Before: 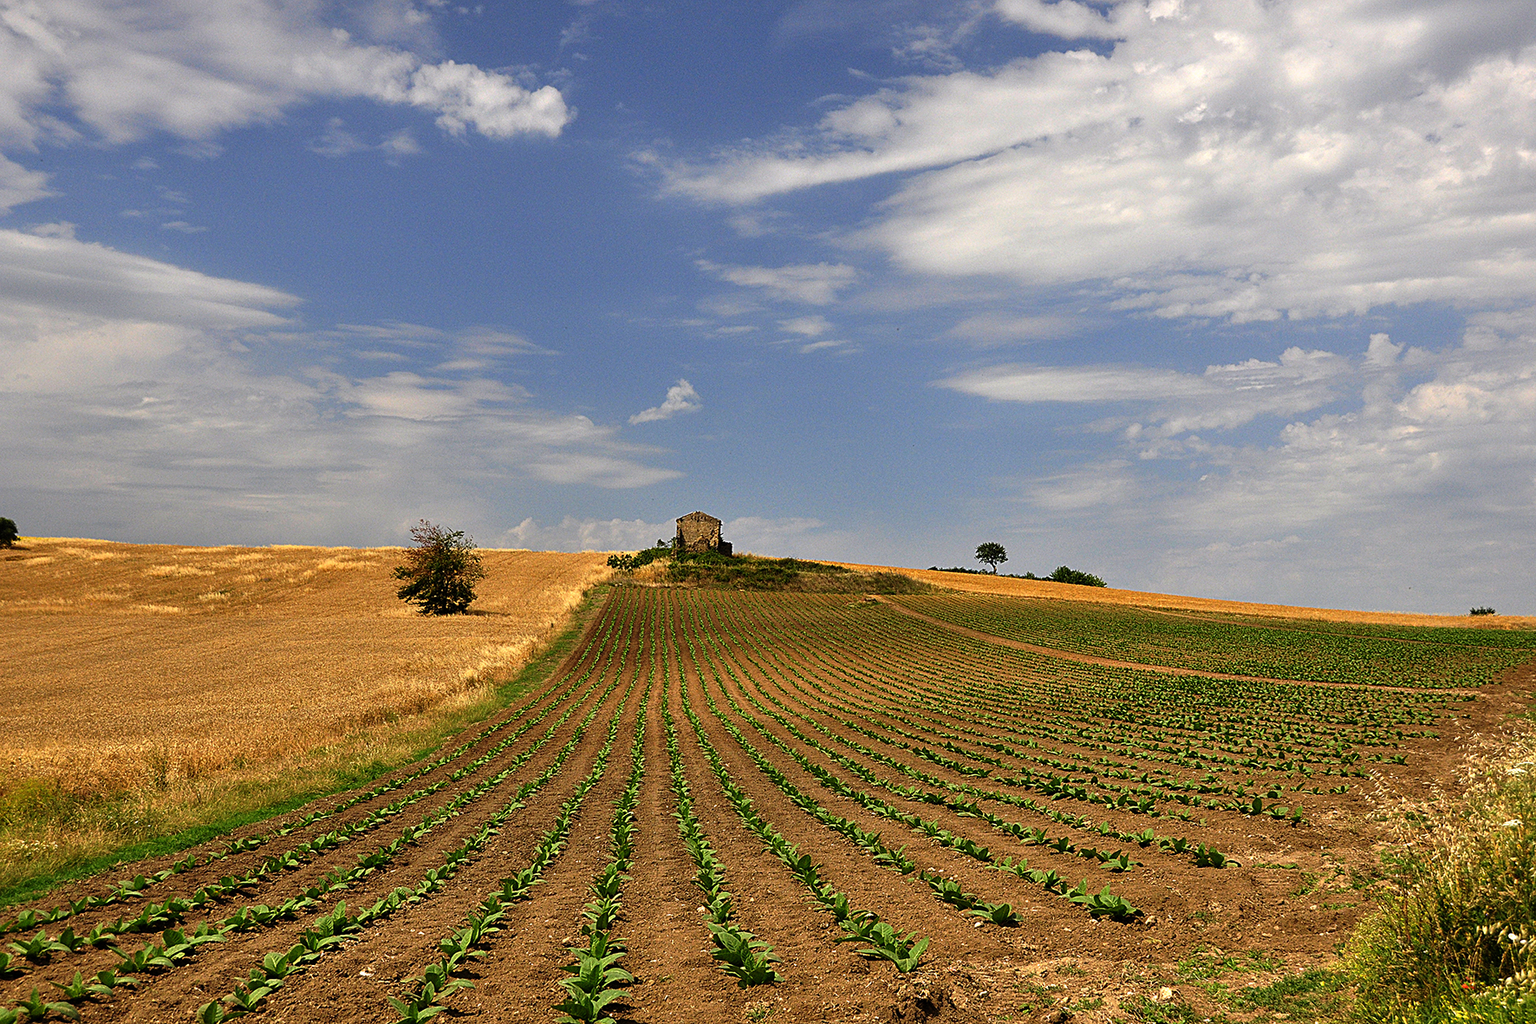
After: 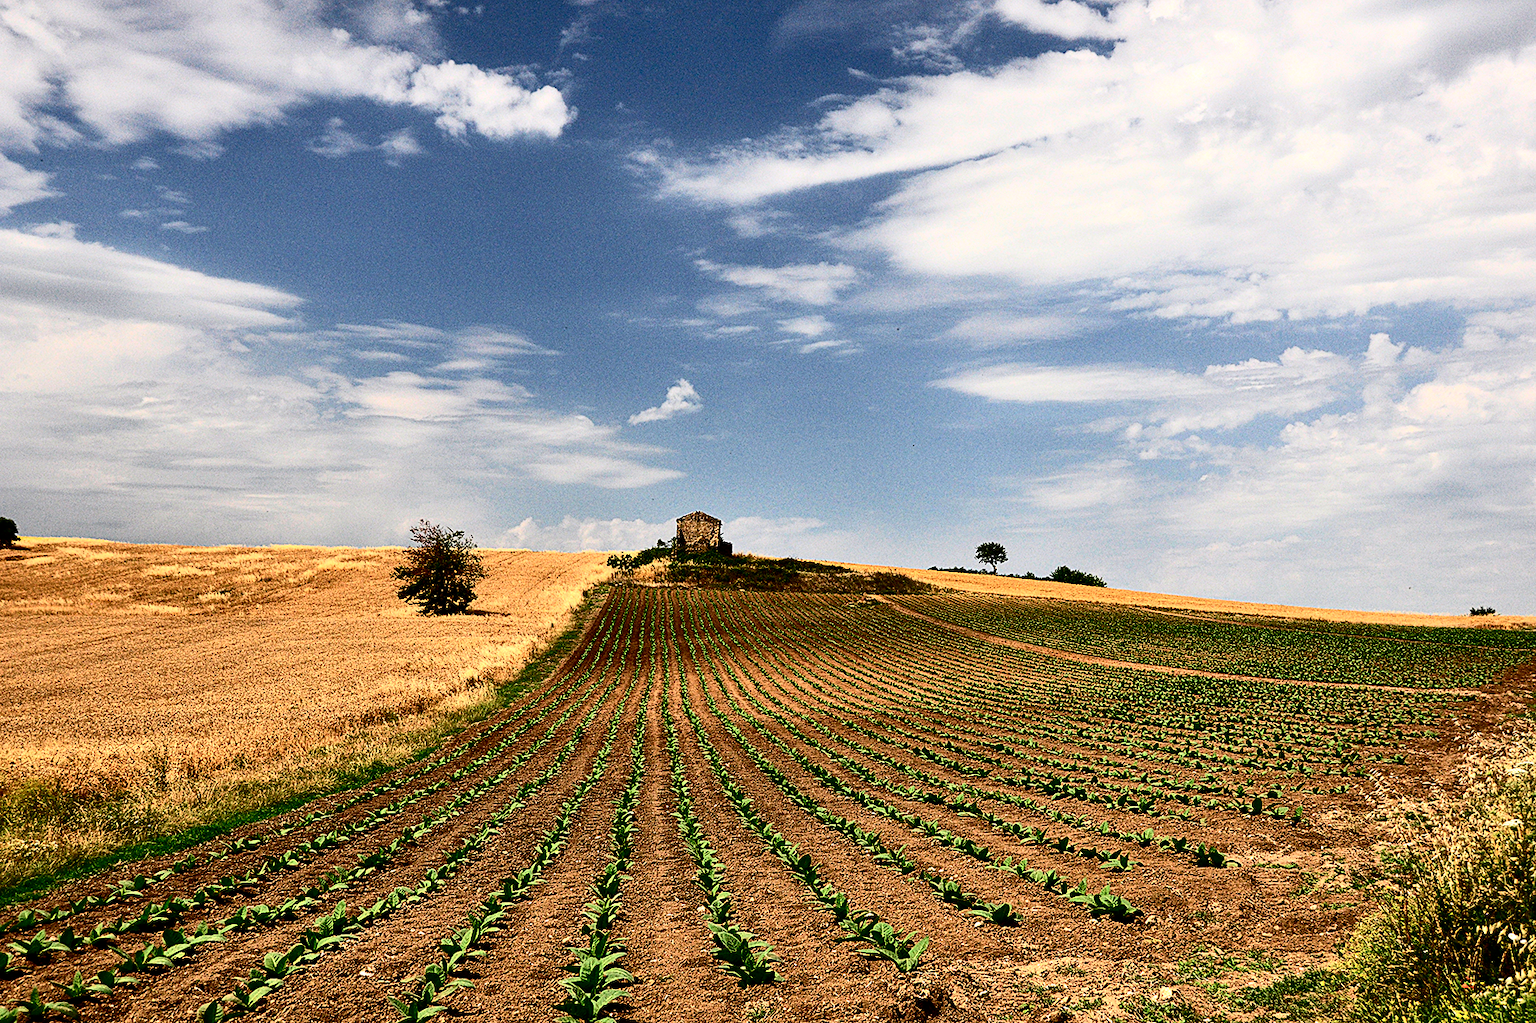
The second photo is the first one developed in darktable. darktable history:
contrast brightness saturation: contrast 0.487, saturation -0.097
